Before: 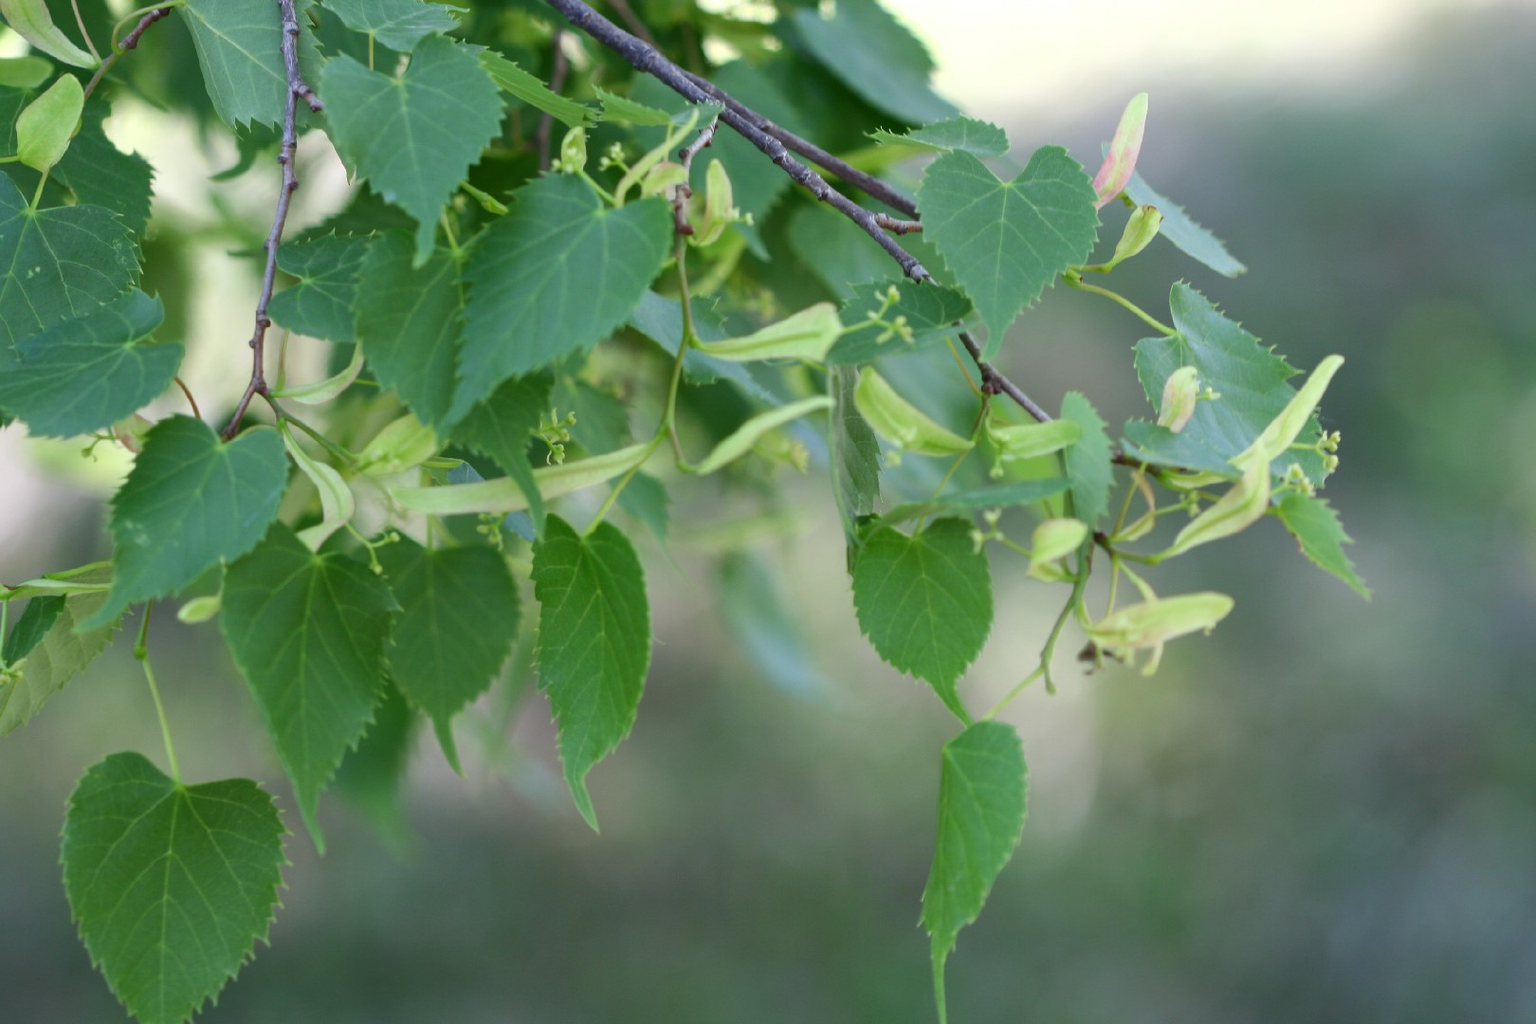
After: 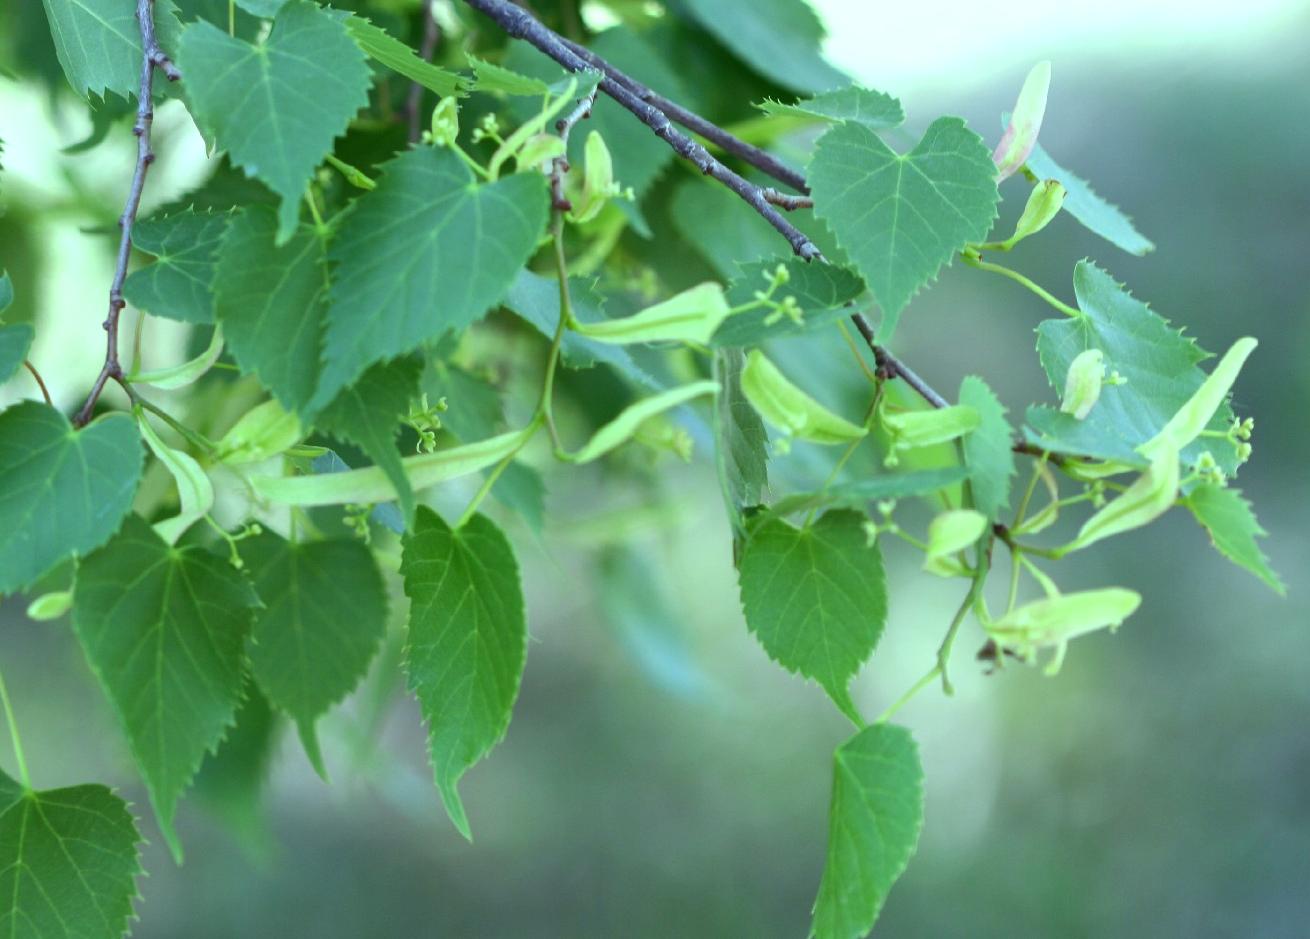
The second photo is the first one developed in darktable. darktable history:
color balance: mode lift, gamma, gain (sRGB), lift [0.997, 0.979, 1.021, 1.011], gamma [1, 1.084, 0.916, 0.998], gain [1, 0.87, 1.13, 1.101], contrast 4.55%, contrast fulcrum 38.24%, output saturation 104.09%
crop: left 9.929%, top 3.475%, right 9.188%, bottom 9.529%
exposure: exposure 0.2 EV, compensate highlight preservation false
